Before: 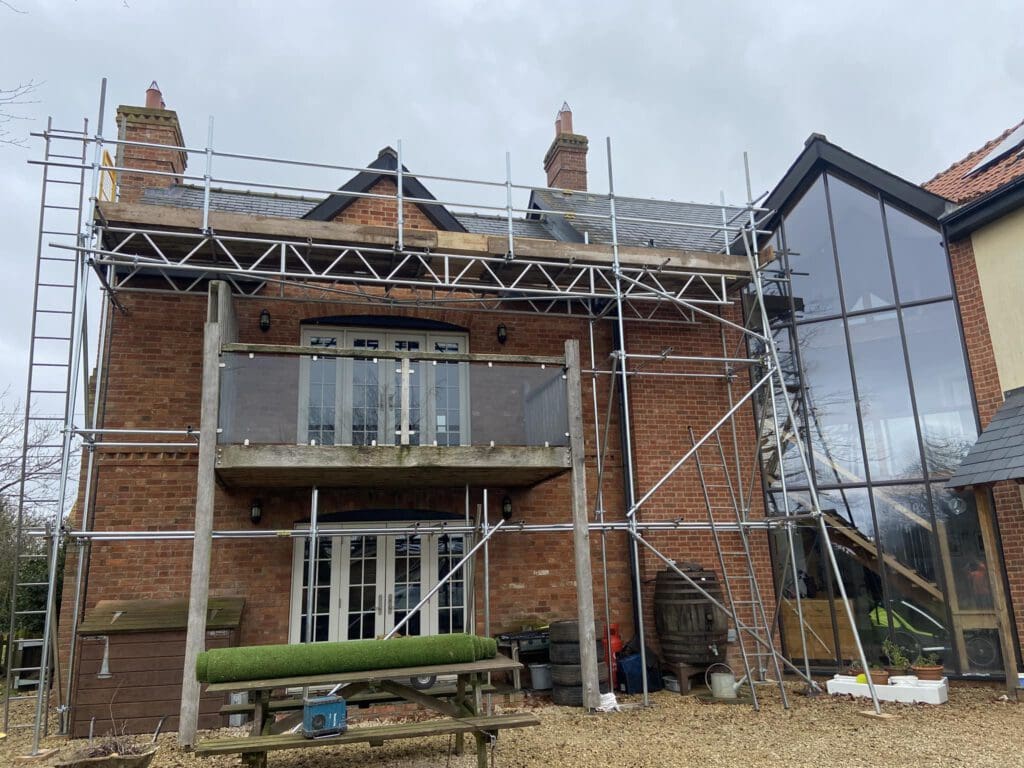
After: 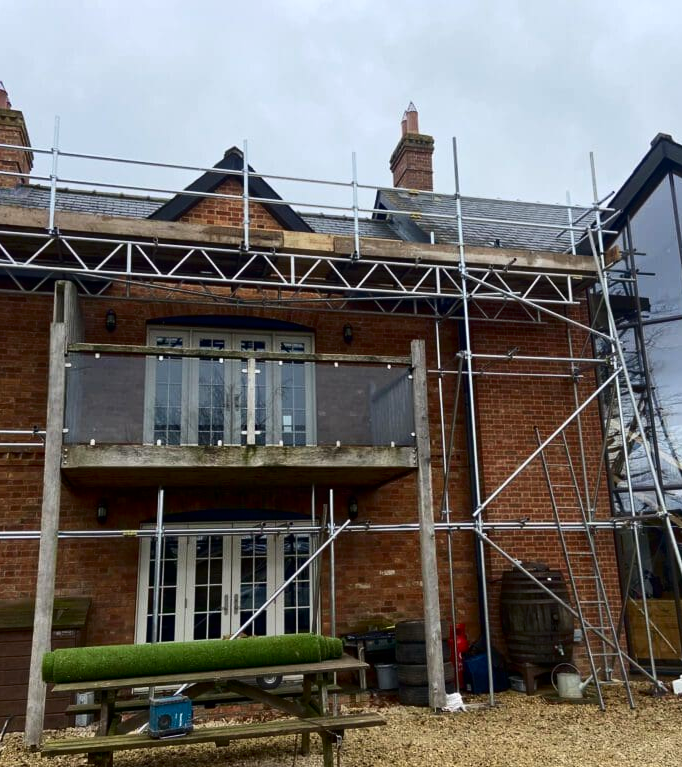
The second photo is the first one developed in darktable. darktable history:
crop and rotate: left 15.055%, right 18.278%
contrast brightness saturation: contrast 0.19, brightness -0.11, saturation 0.21
